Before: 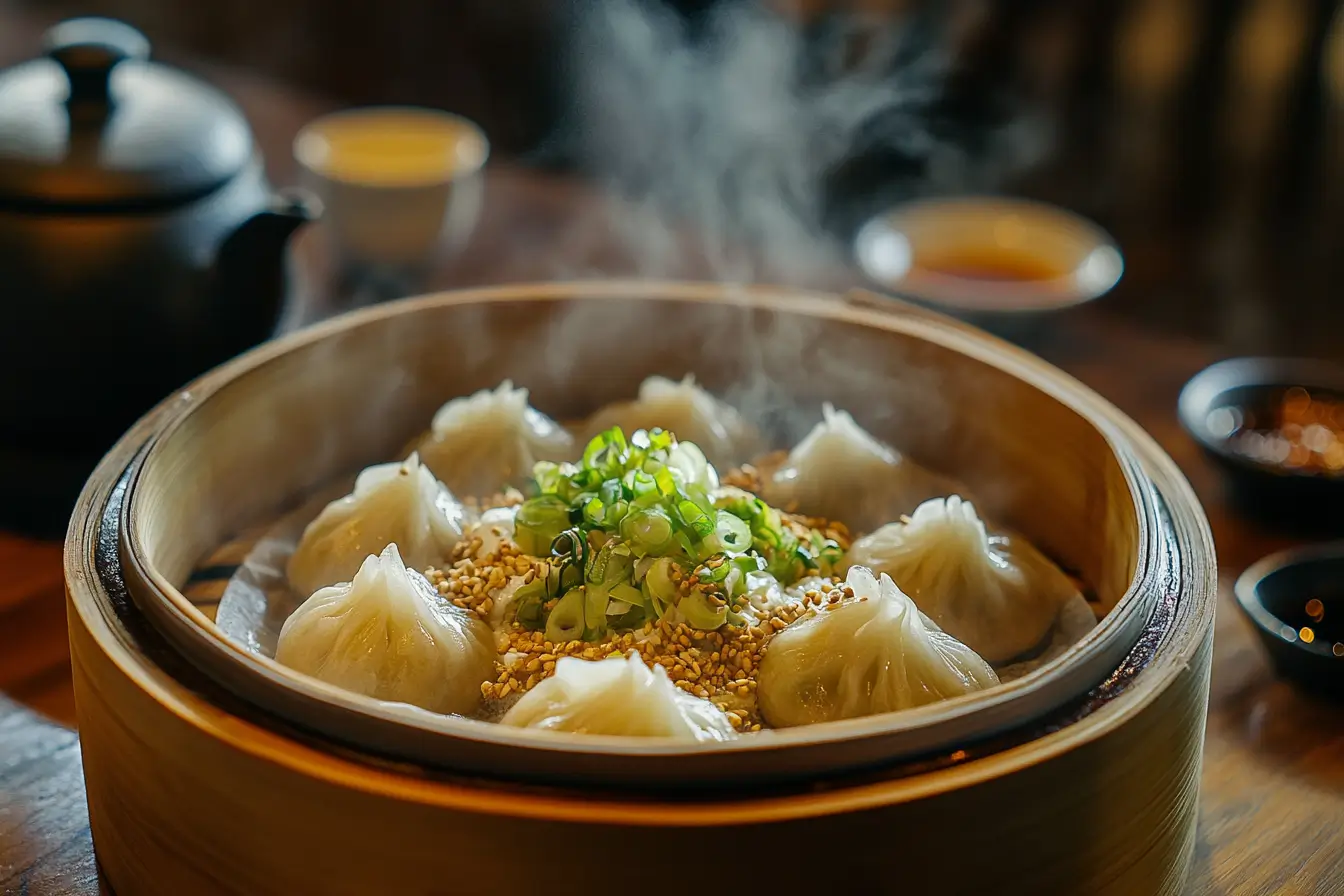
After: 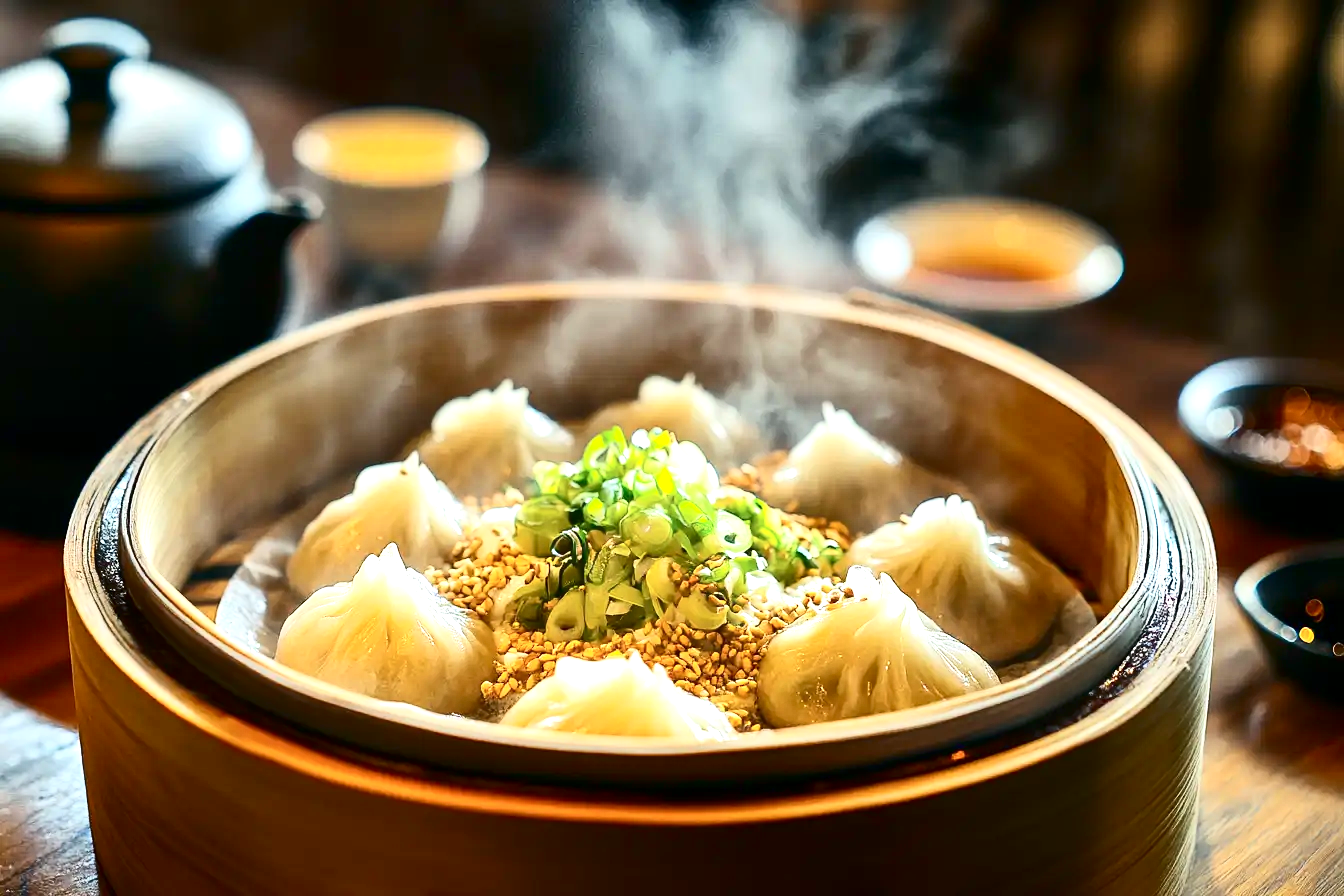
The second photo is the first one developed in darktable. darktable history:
tone equalizer: on, module defaults
exposure: black level correction 0.001, exposure 1.129 EV, compensate exposure bias true, compensate highlight preservation false
contrast brightness saturation: contrast 0.28
